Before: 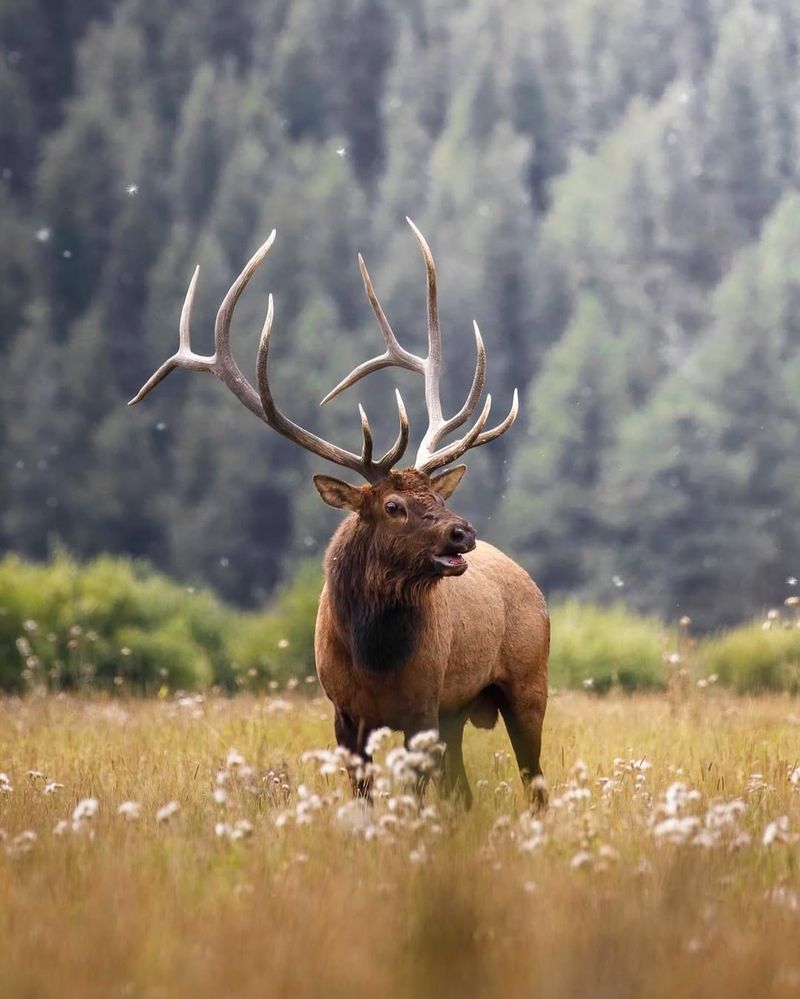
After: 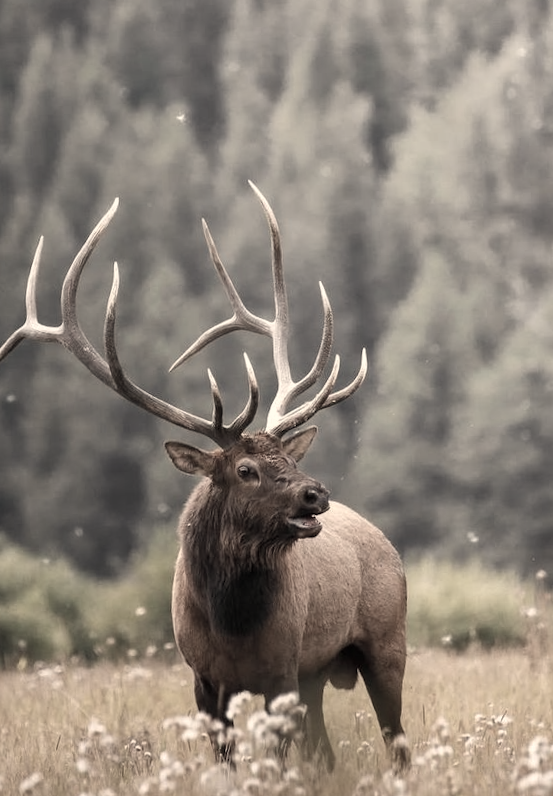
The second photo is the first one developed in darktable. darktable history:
shadows and highlights: low approximation 0.01, soften with gaussian
white balance: red 1.138, green 0.996, blue 0.812
color zones: curves: ch1 [(0.238, 0.163) (0.476, 0.2) (0.733, 0.322) (0.848, 0.134)]
rotate and perspective: rotation -2°, crop left 0.022, crop right 0.978, crop top 0.049, crop bottom 0.951
crop: left 18.479%, right 12.2%, bottom 13.971%
